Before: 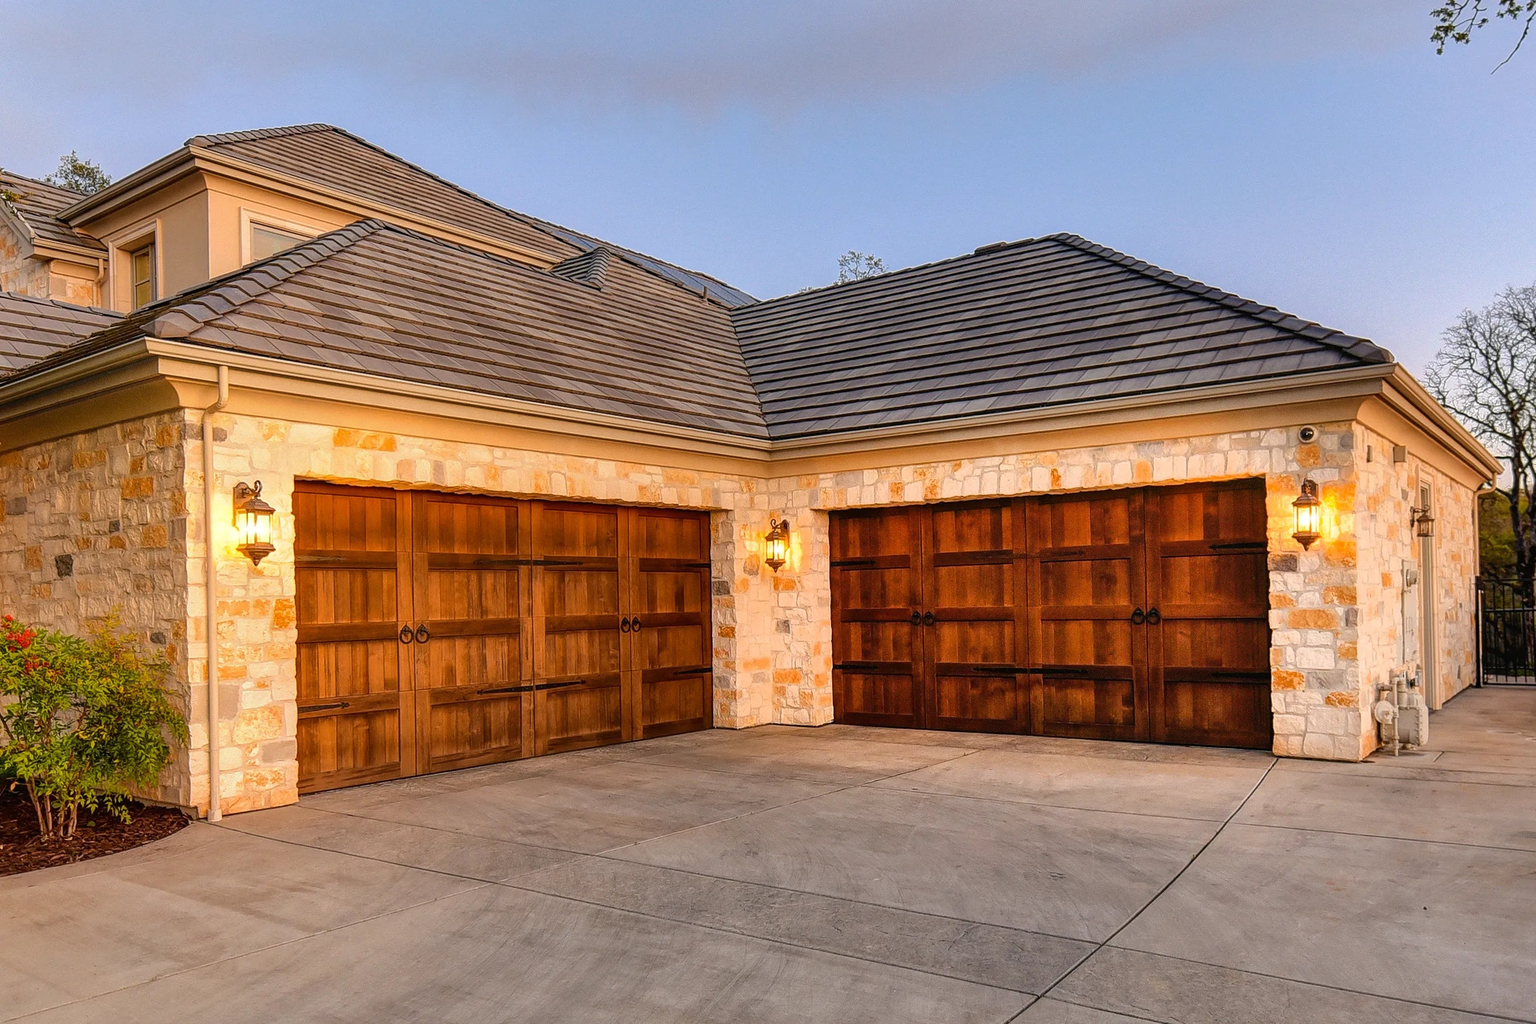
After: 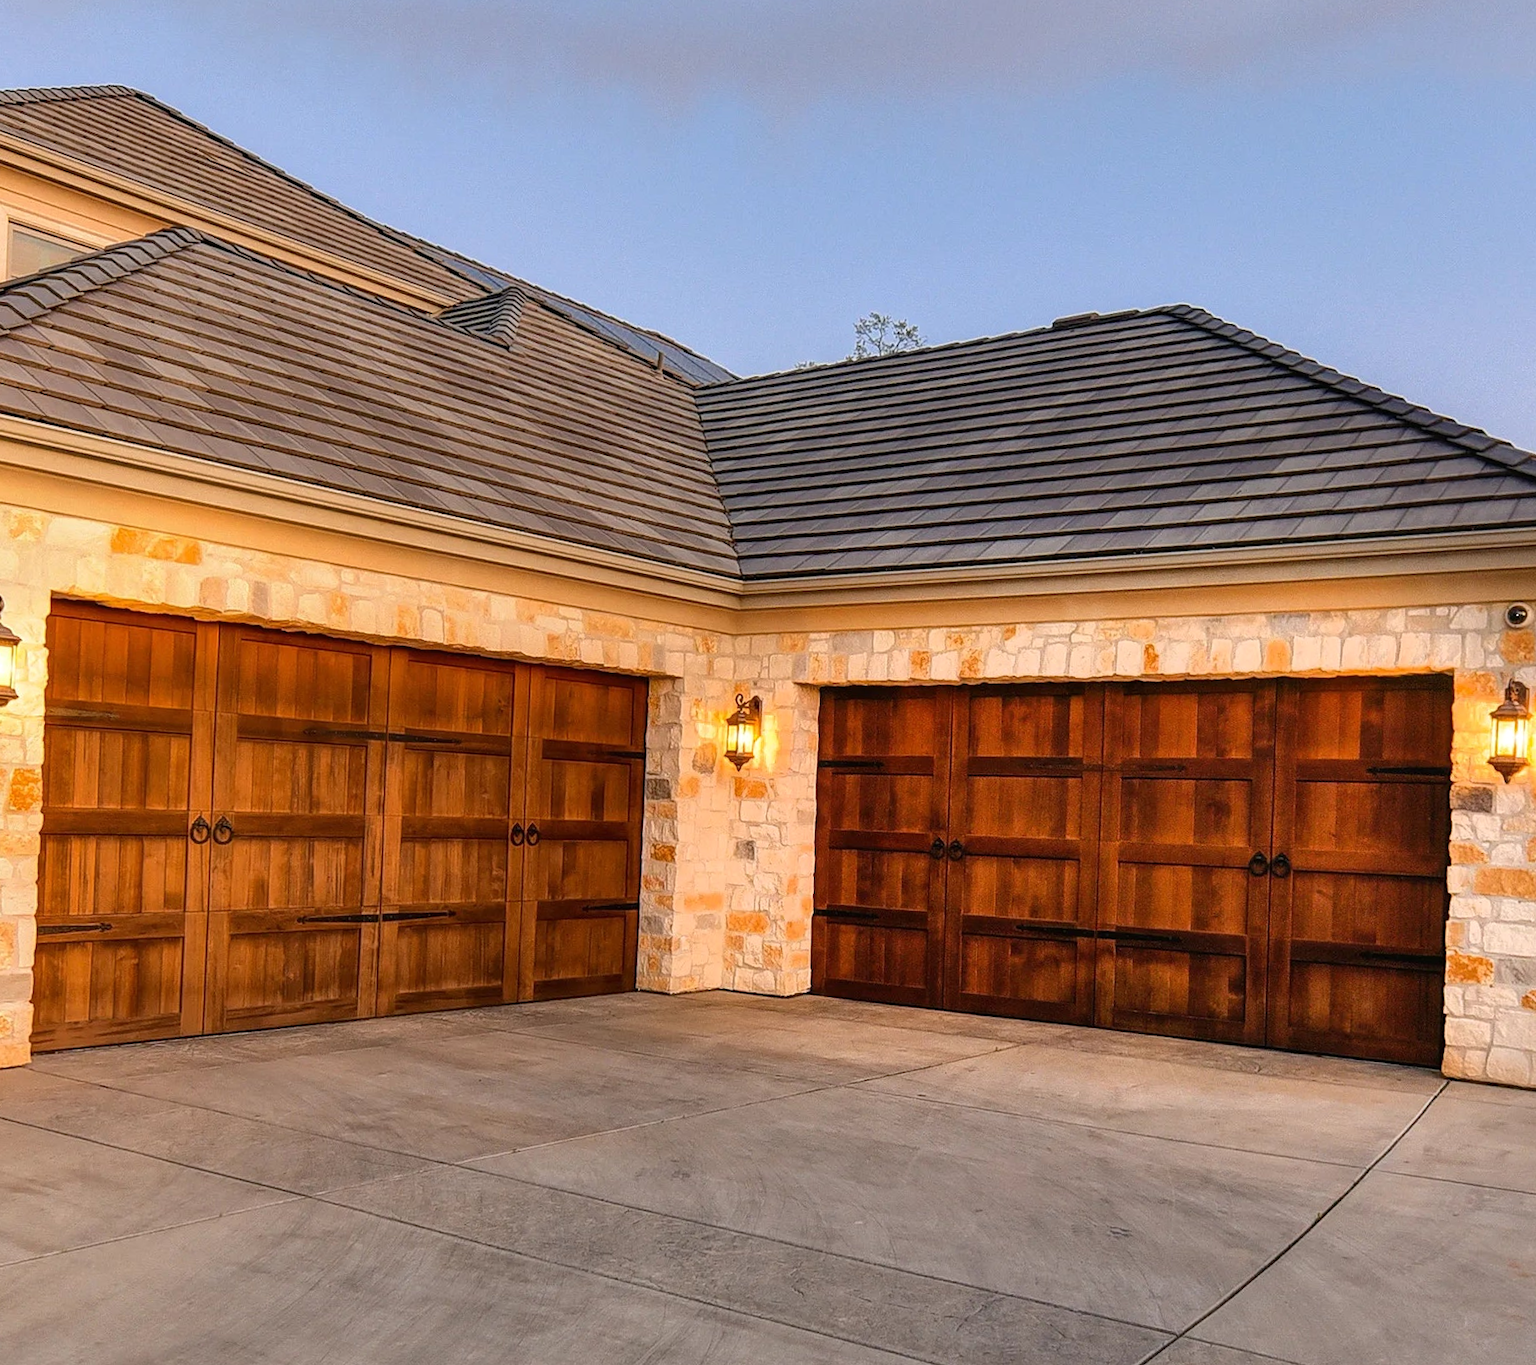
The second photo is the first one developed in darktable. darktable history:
tone equalizer: on, module defaults
crop and rotate: angle -3.27°, left 14.277%, top 0.028%, right 10.766%, bottom 0.028%
